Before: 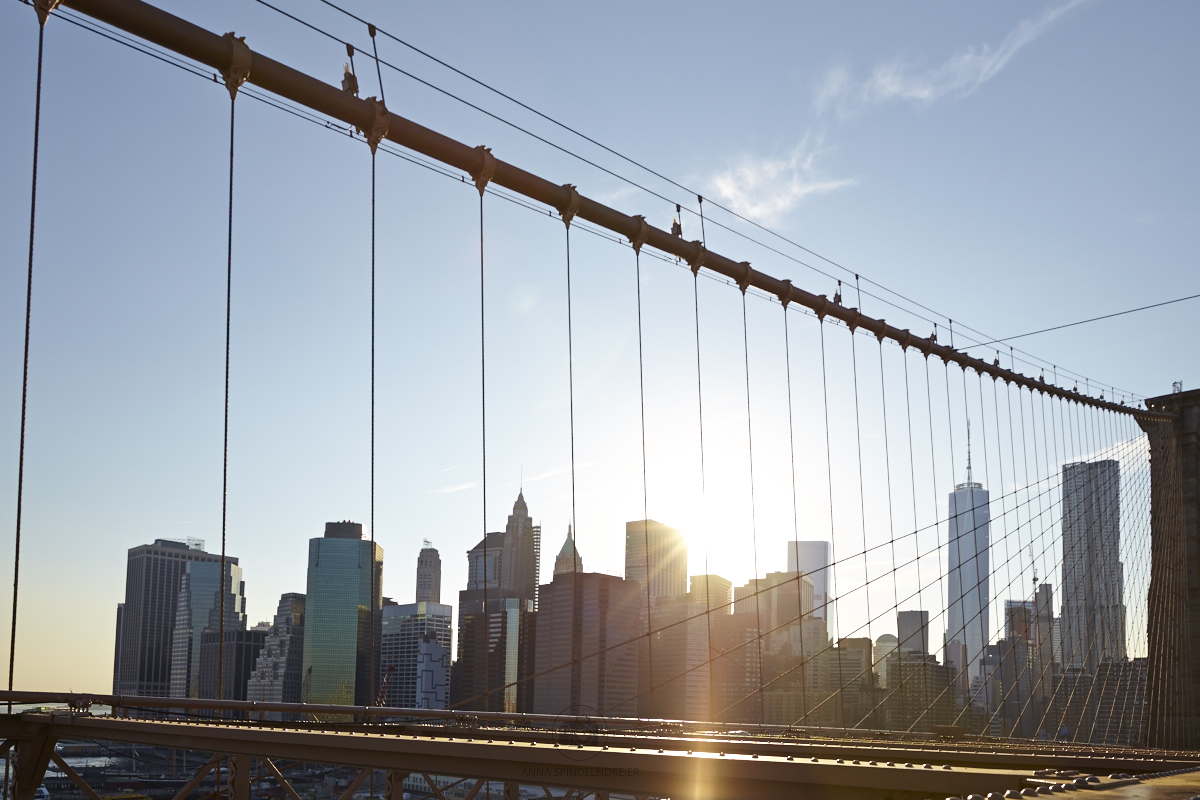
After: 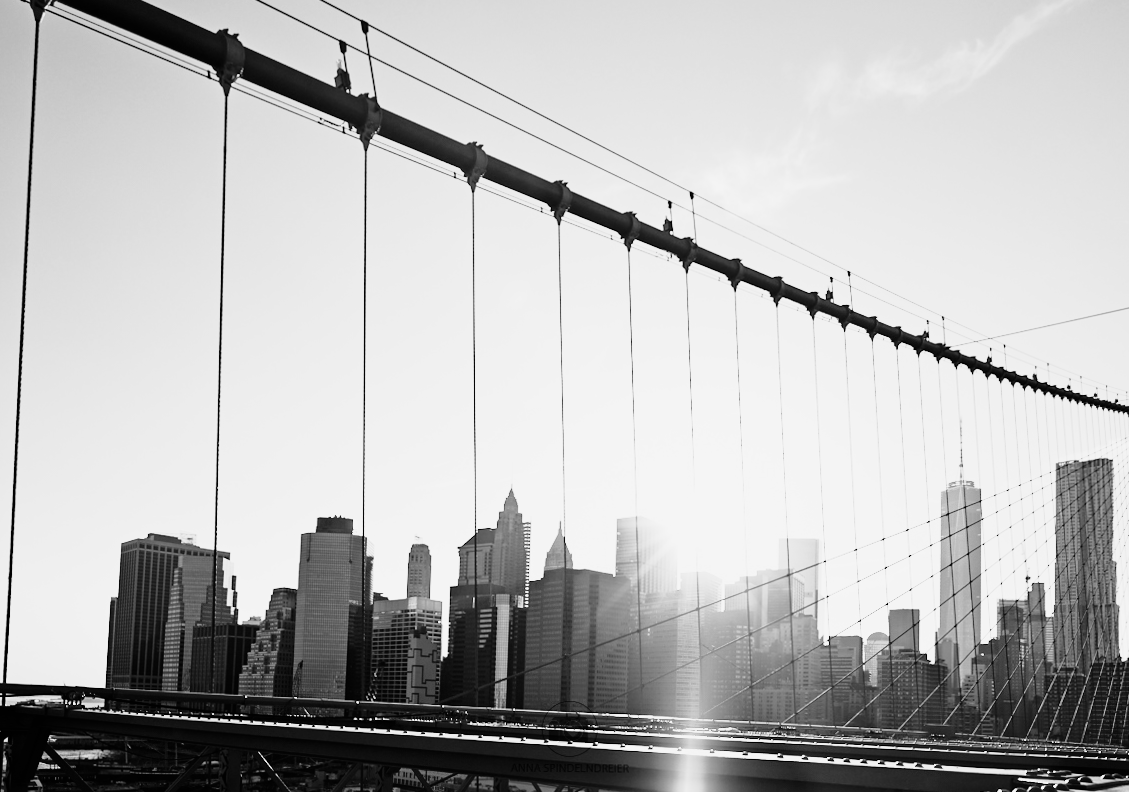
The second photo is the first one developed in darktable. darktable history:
crop and rotate: right 5.167%
color contrast: green-magenta contrast 0, blue-yellow contrast 0
rotate and perspective: rotation 0.192°, lens shift (horizontal) -0.015, crop left 0.005, crop right 0.996, crop top 0.006, crop bottom 0.99
filmic rgb: hardness 4.17, contrast 1.364, color science v6 (2022)
velvia: on, module defaults
exposure: black level correction 0, exposure 0.5 EV, compensate highlight preservation false
color balance rgb: shadows lift › hue 87.51°, highlights gain › chroma 1.62%, highlights gain › hue 55.1°, global offset › chroma 0.06%, global offset › hue 253.66°, linear chroma grading › global chroma 0.5%
tone curve: curves: ch0 [(0, 0) (0.105, 0.068) (0.195, 0.162) (0.283, 0.283) (0.384, 0.404) (0.485, 0.531) (0.638, 0.681) (0.795, 0.879) (1, 0.977)]; ch1 [(0, 0) (0.161, 0.092) (0.35, 0.33) (0.379, 0.401) (0.456, 0.469) (0.498, 0.503) (0.531, 0.537) (0.596, 0.621) (0.635, 0.671) (1, 1)]; ch2 [(0, 0) (0.371, 0.362) (0.437, 0.437) (0.483, 0.484) (0.53, 0.515) (0.56, 0.58) (0.622, 0.606) (1, 1)], color space Lab, independent channels, preserve colors none
